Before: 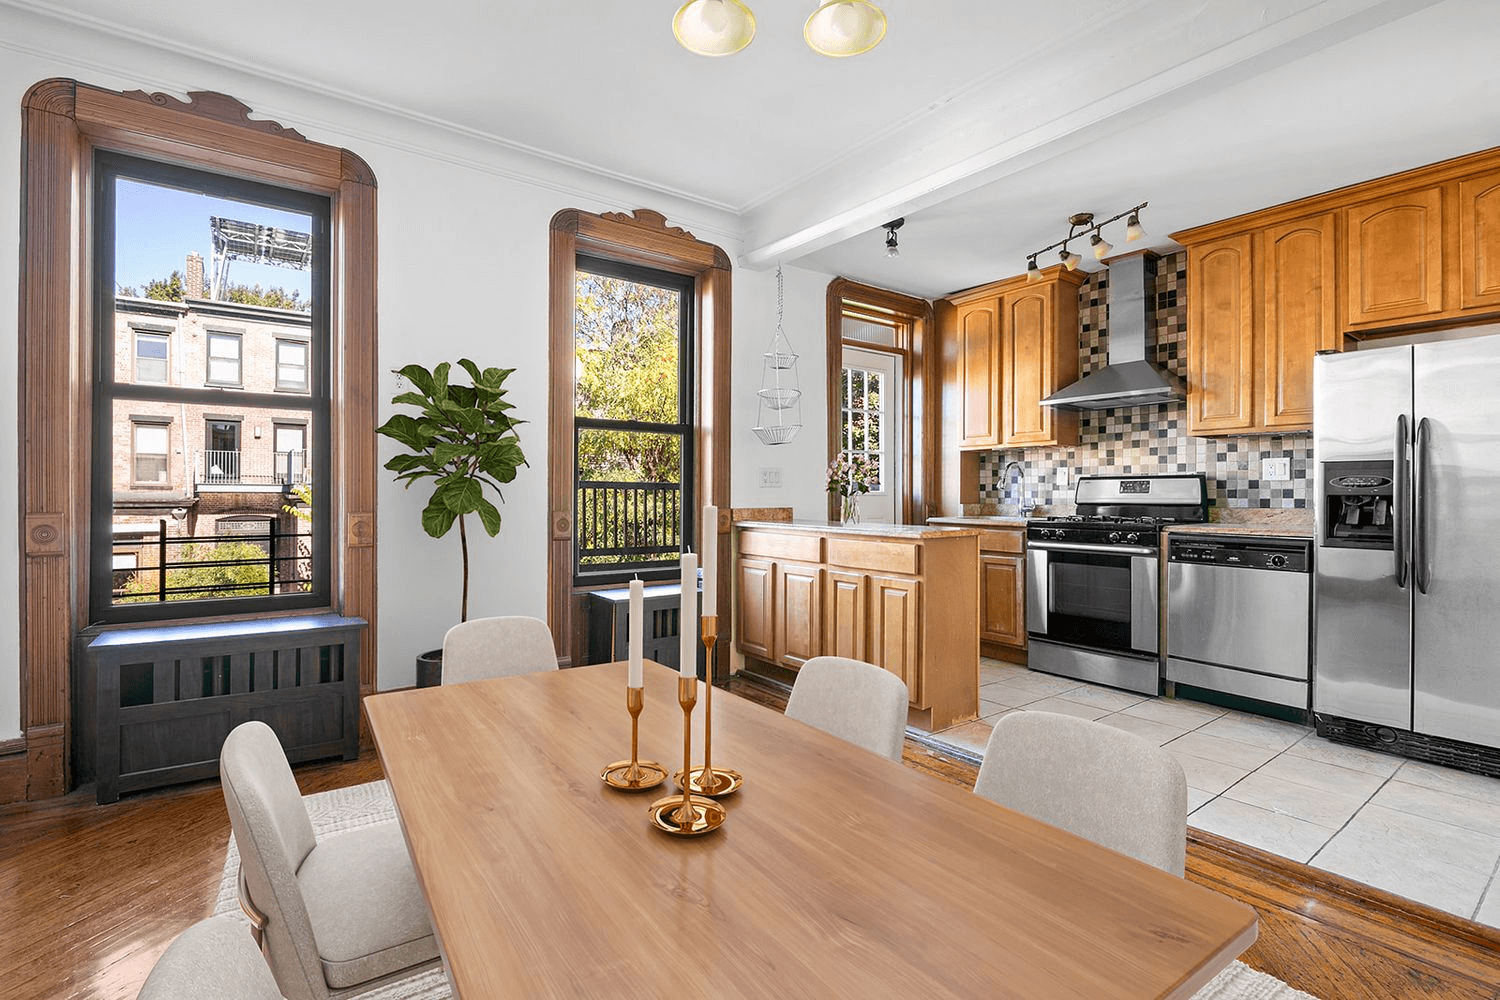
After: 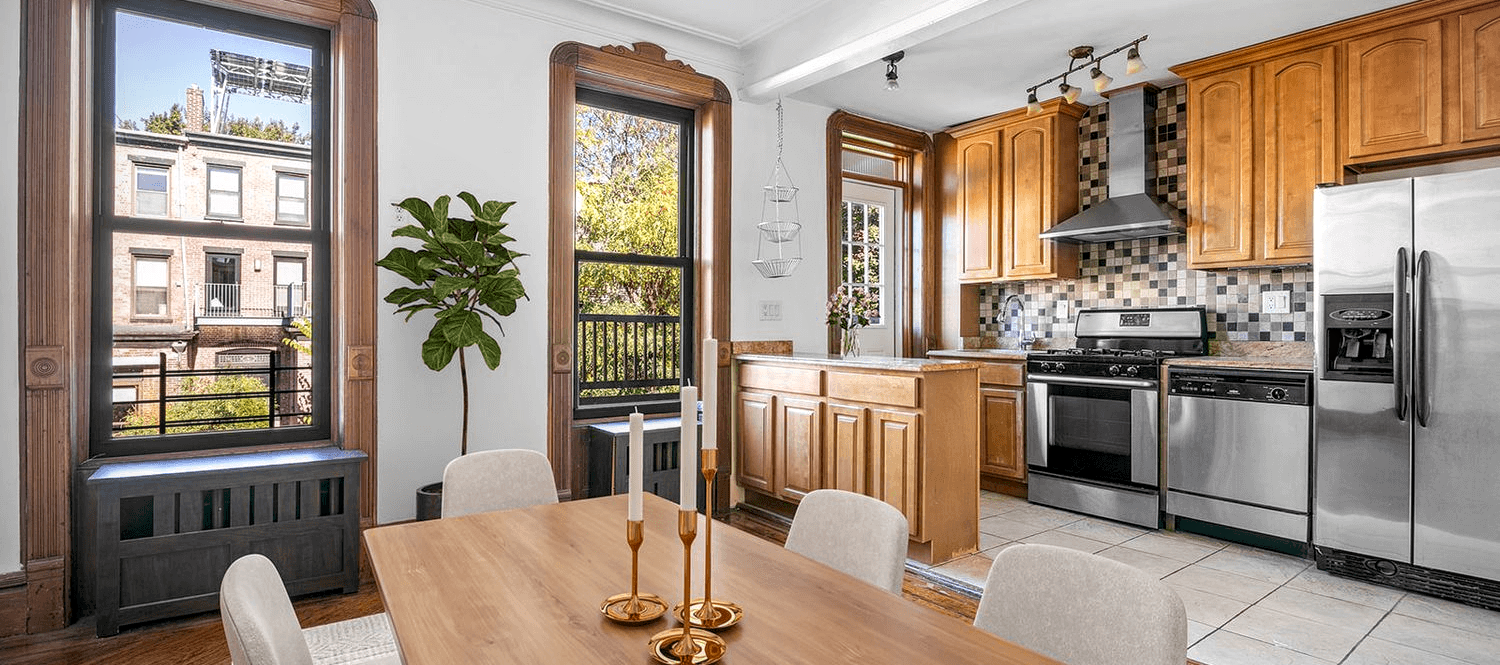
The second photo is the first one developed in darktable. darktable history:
crop: top 16.727%, bottom 16.727%
vignetting: fall-off radius 63.6%
local contrast: on, module defaults
